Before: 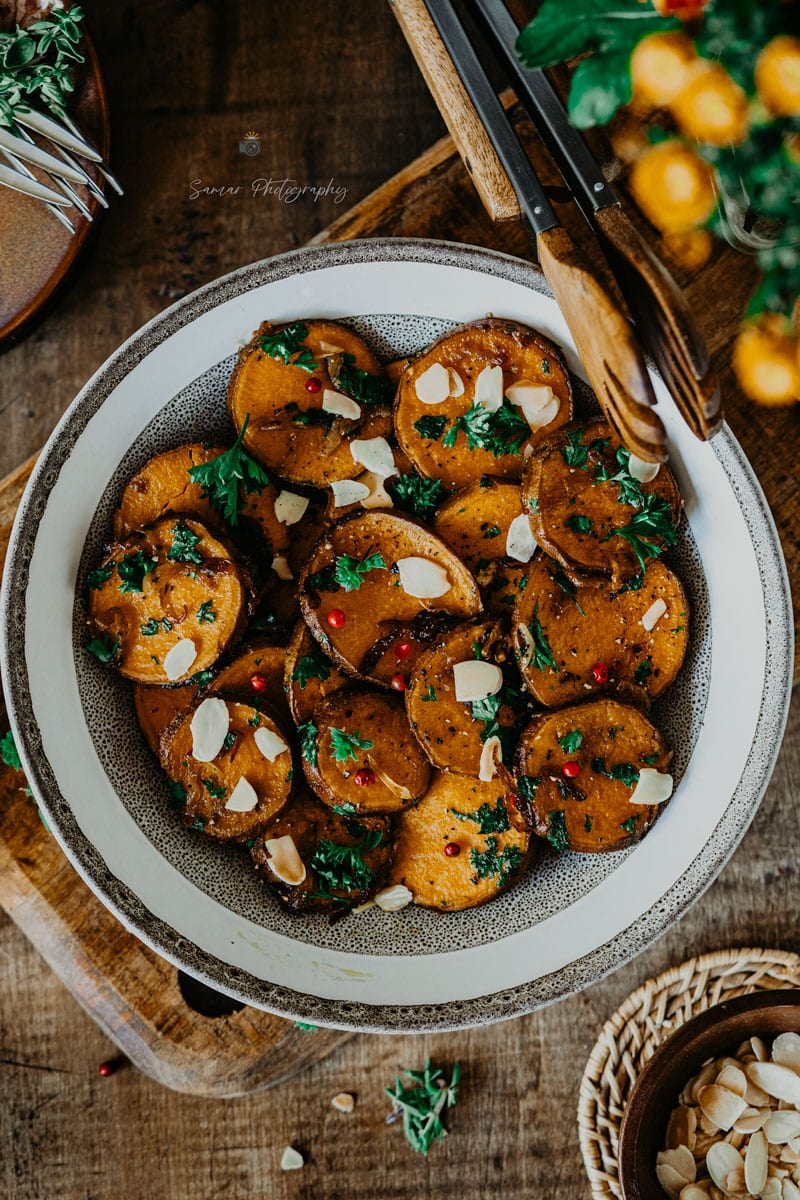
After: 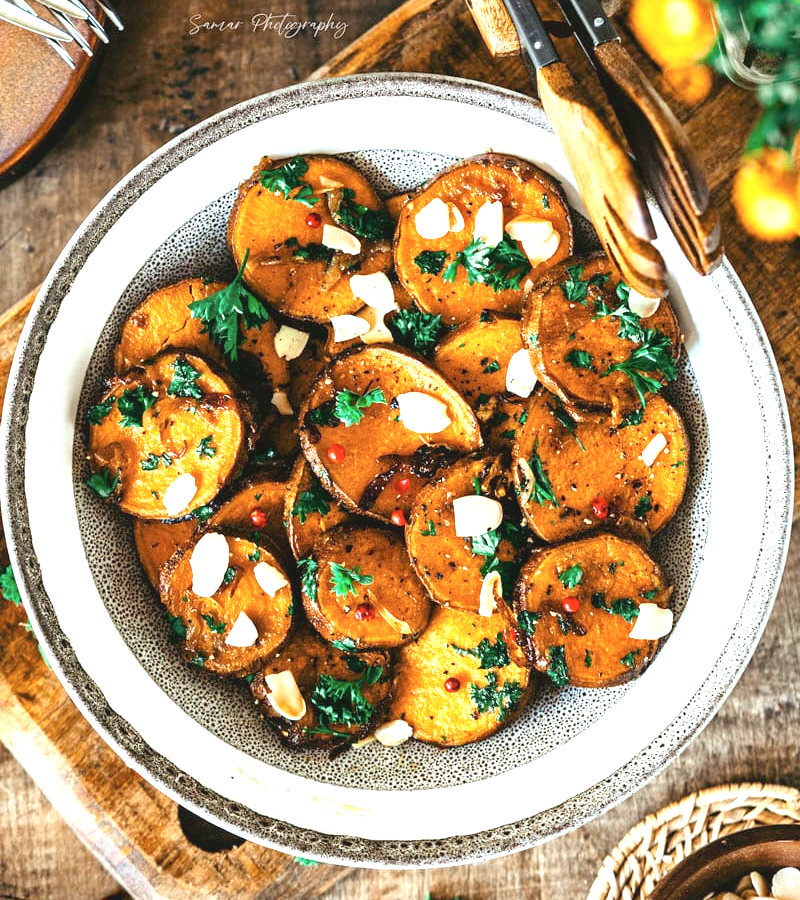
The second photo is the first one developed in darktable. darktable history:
crop: top 13.819%, bottom 11.169%
local contrast: mode bilateral grid, contrast 20, coarseness 50, detail 120%, midtone range 0.2
contrast brightness saturation: contrast -0.15, brightness 0.05, saturation -0.12
exposure: black level correction 0.001, exposure 1.84 EV, compensate highlight preservation false
